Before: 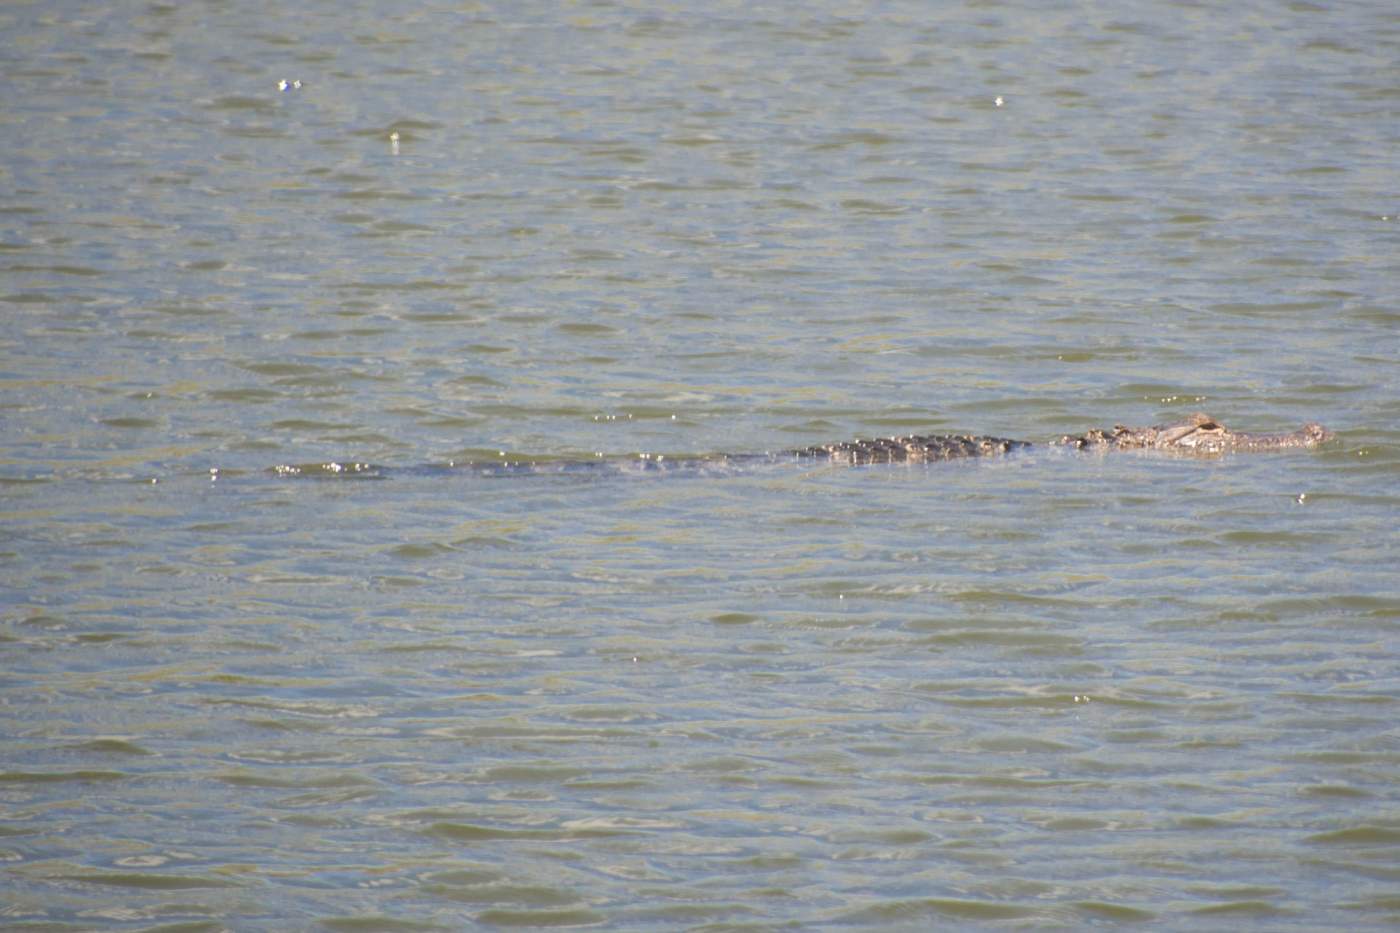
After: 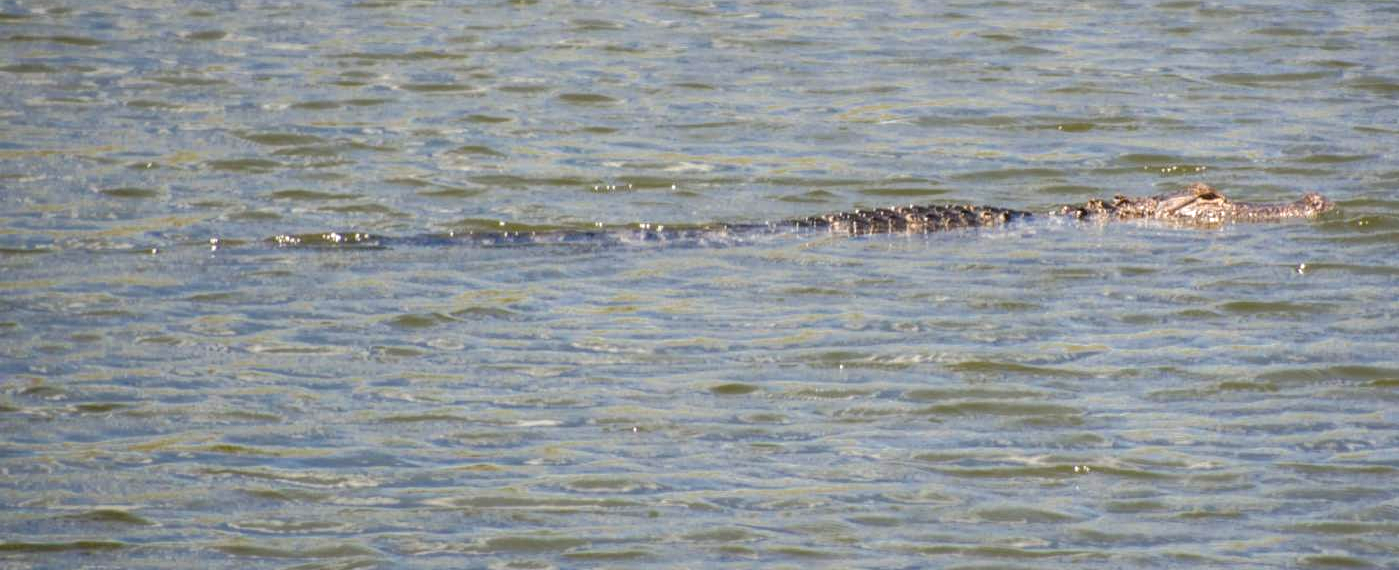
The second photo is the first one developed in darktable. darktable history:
color balance rgb: global offset › luminance -0.476%, linear chroma grading › global chroma 3.118%, perceptual saturation grading › global saturation 16.814%, global vibrance 1%, saturation formula JzAzBz (2021)
crop and rotate: top 24.851%, bottom 13.995%
local contrast: highlights 102%, shadows 101%, detail 200%, midtone range 0.2
